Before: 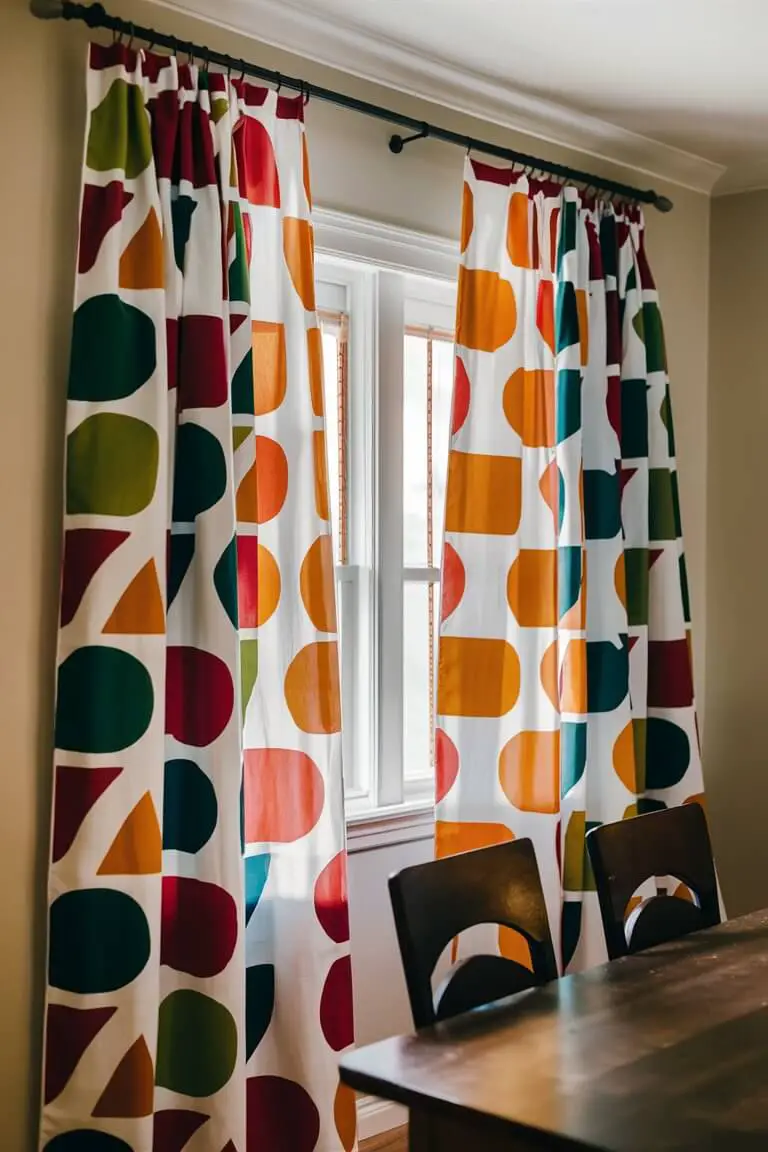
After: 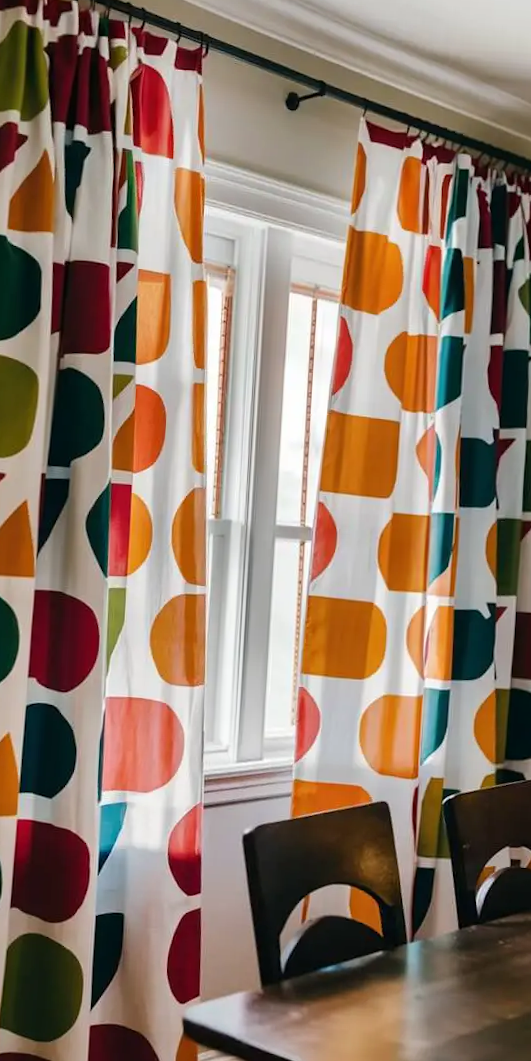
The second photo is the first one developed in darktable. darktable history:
crop and rotate: angle -3.26°, left 13.967%, top 0.037%, right 11.044%, bottom 0.058%
